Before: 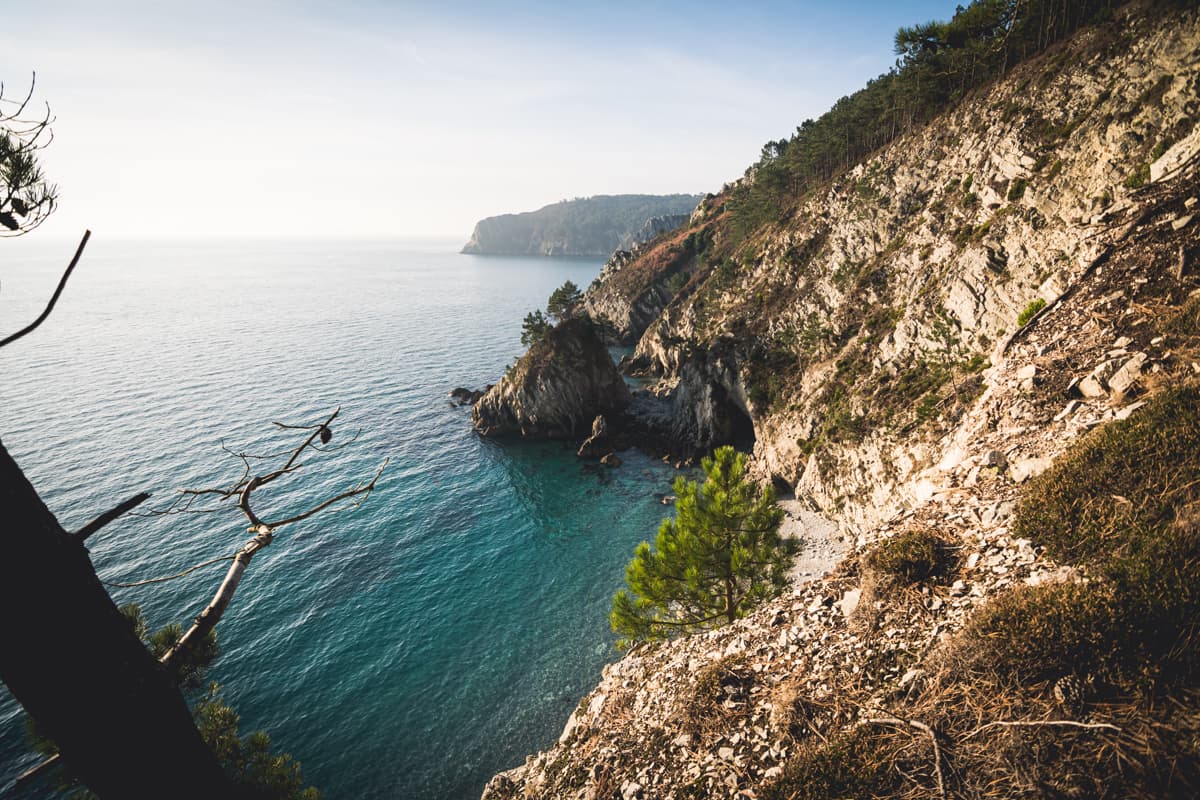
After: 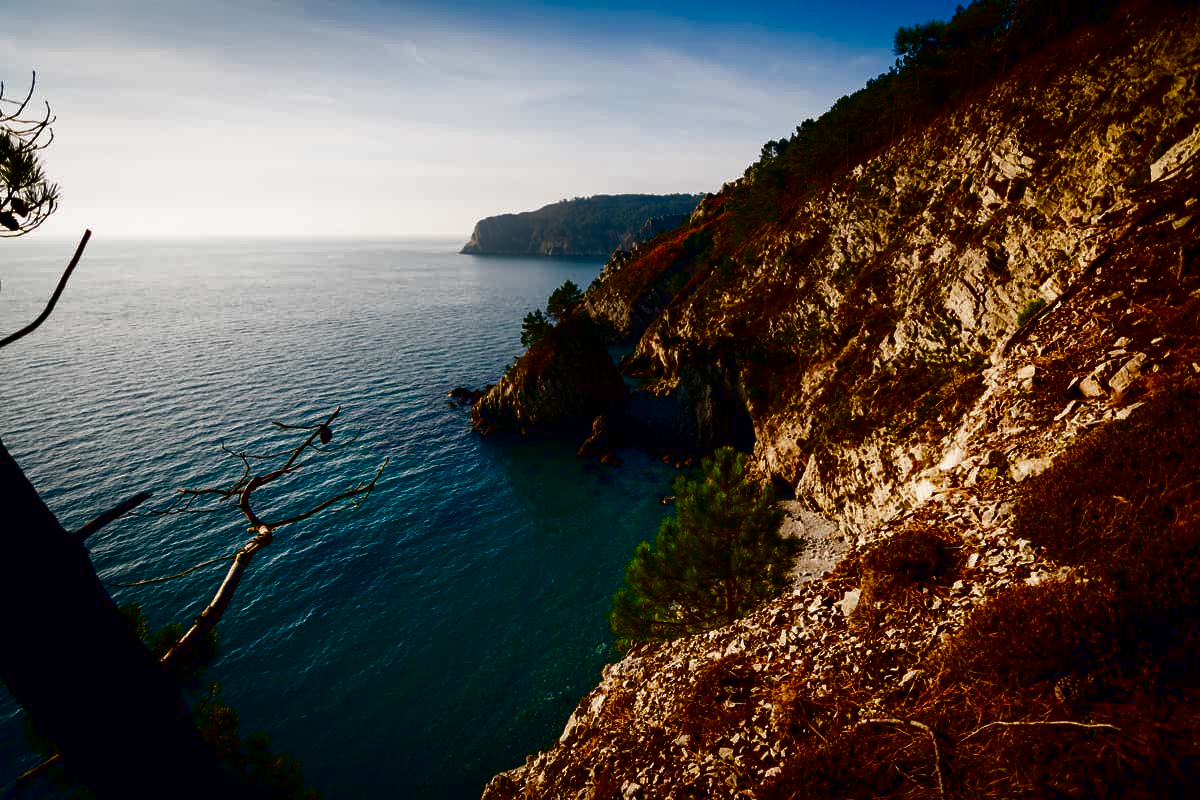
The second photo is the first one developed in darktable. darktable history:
contrast brightness saturation: brightness -0.997, saturation 0.986
